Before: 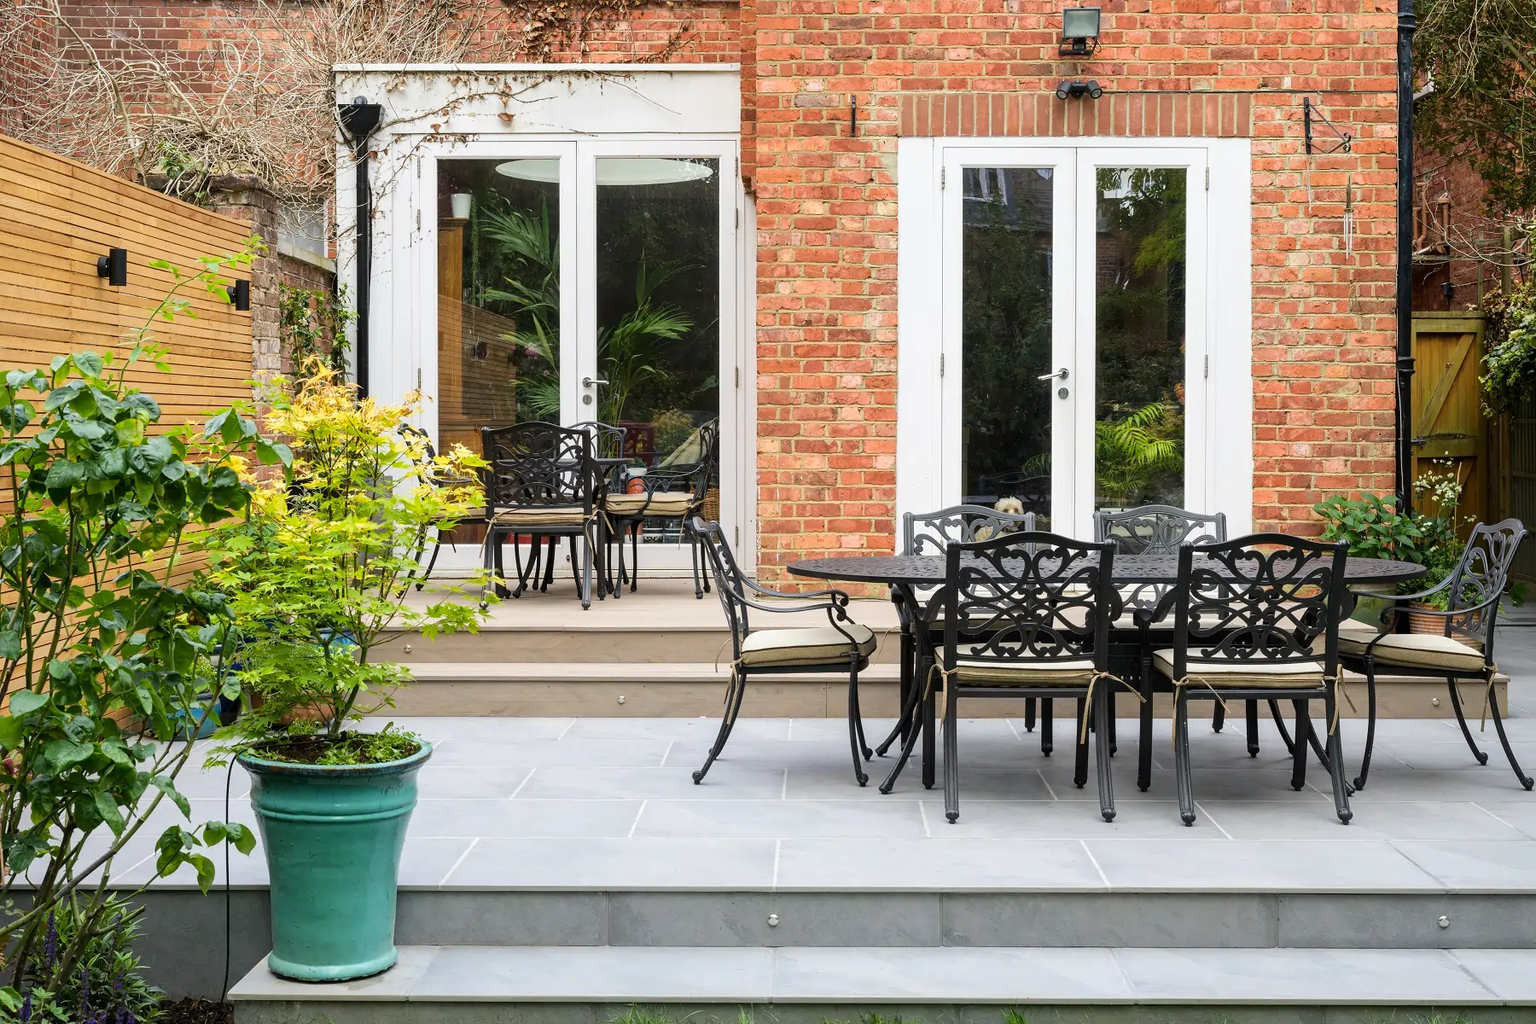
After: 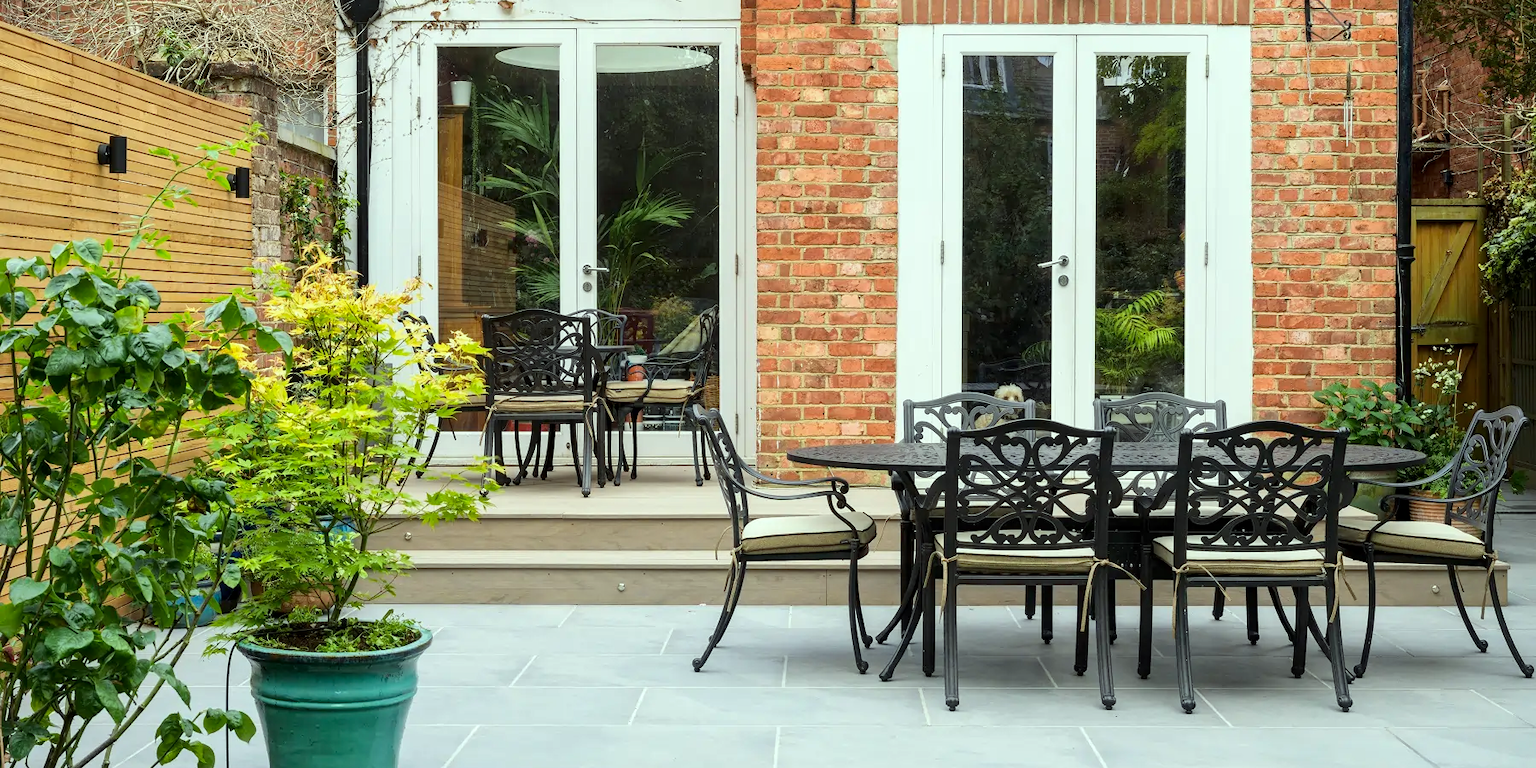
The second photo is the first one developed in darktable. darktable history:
local contrast: mode bilateral grid, contrast 19, coarseness 50, detail 120%, midtone range 0.2
color correction: highlights a* -8.58, highlights b* 3.22
crop: top 11.059%, bottom 13.937%
